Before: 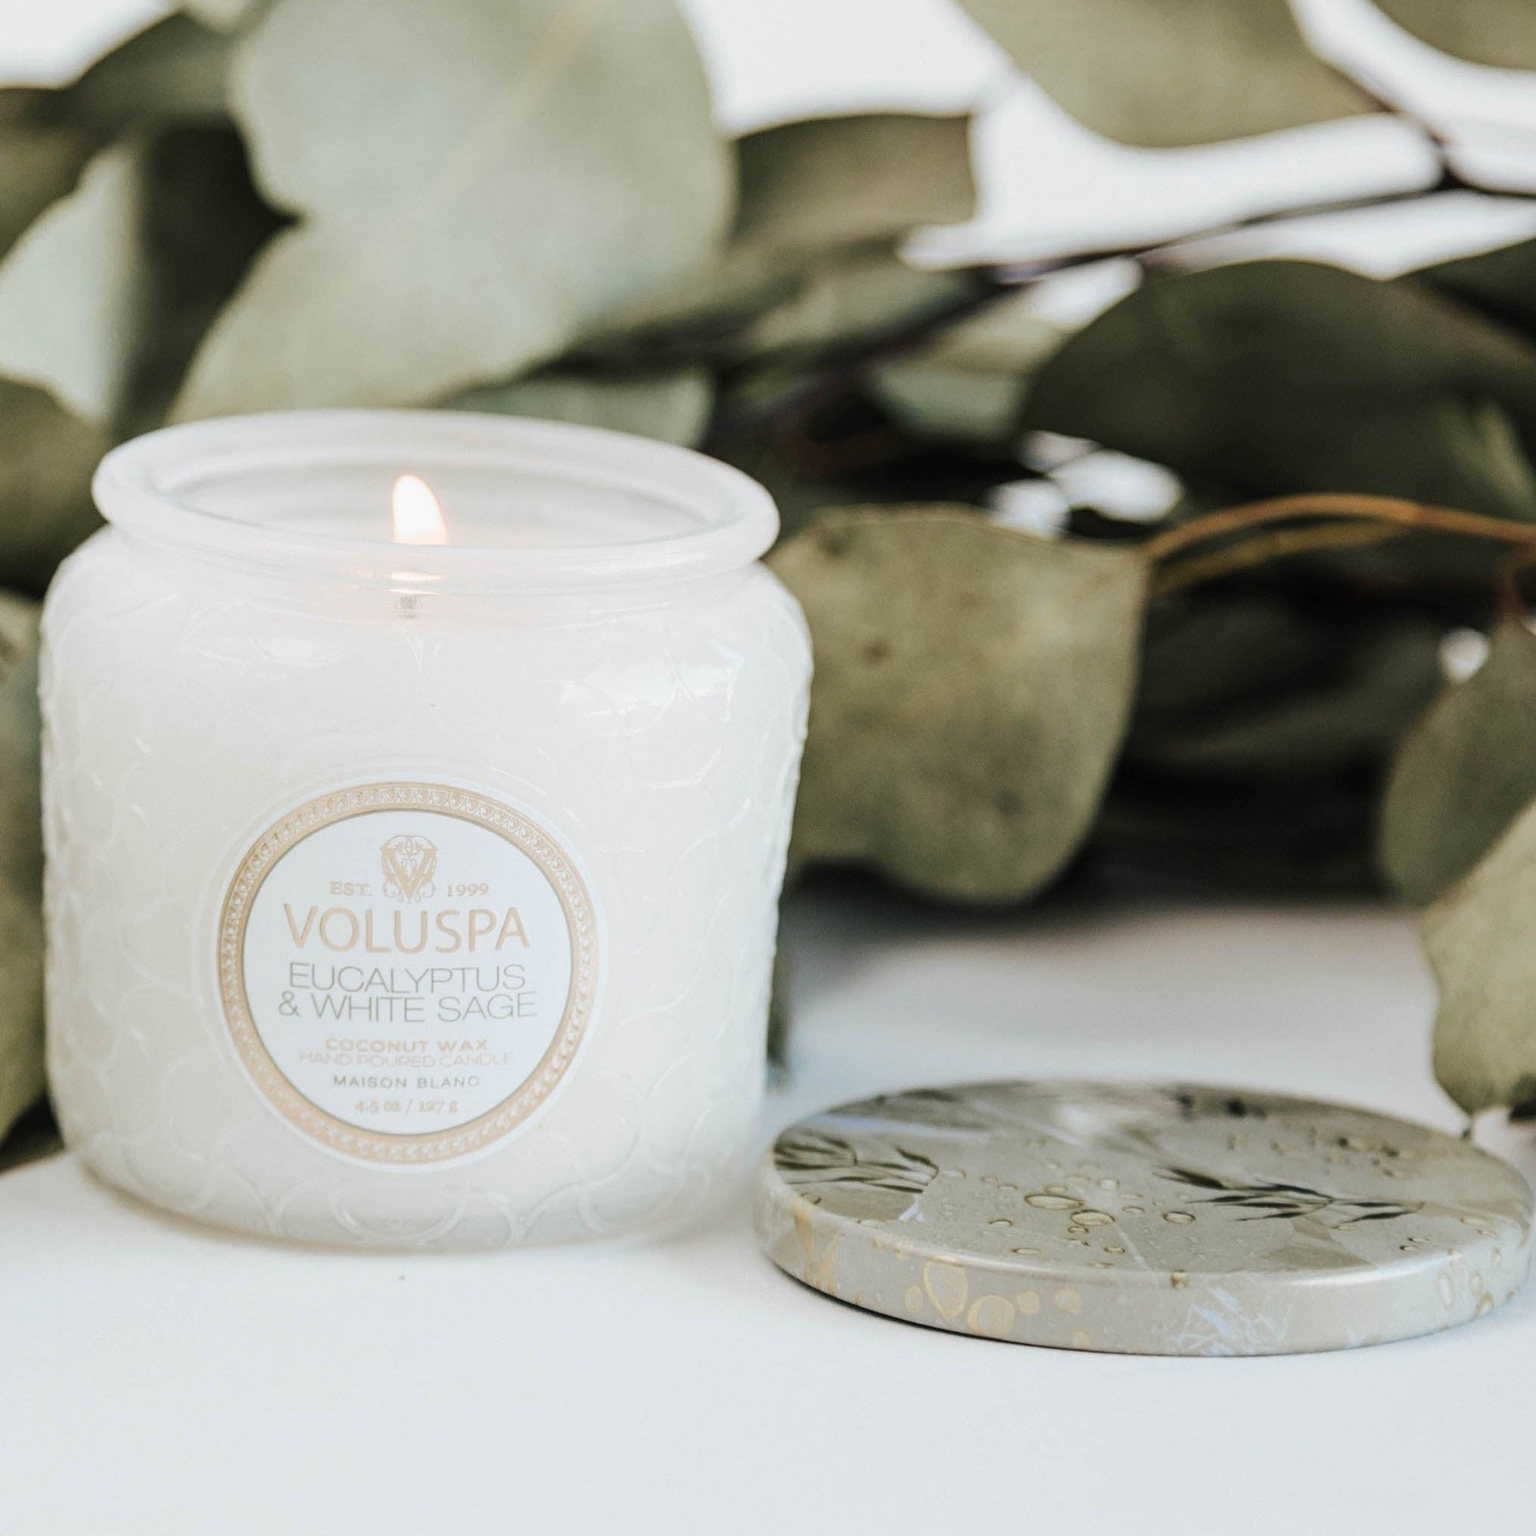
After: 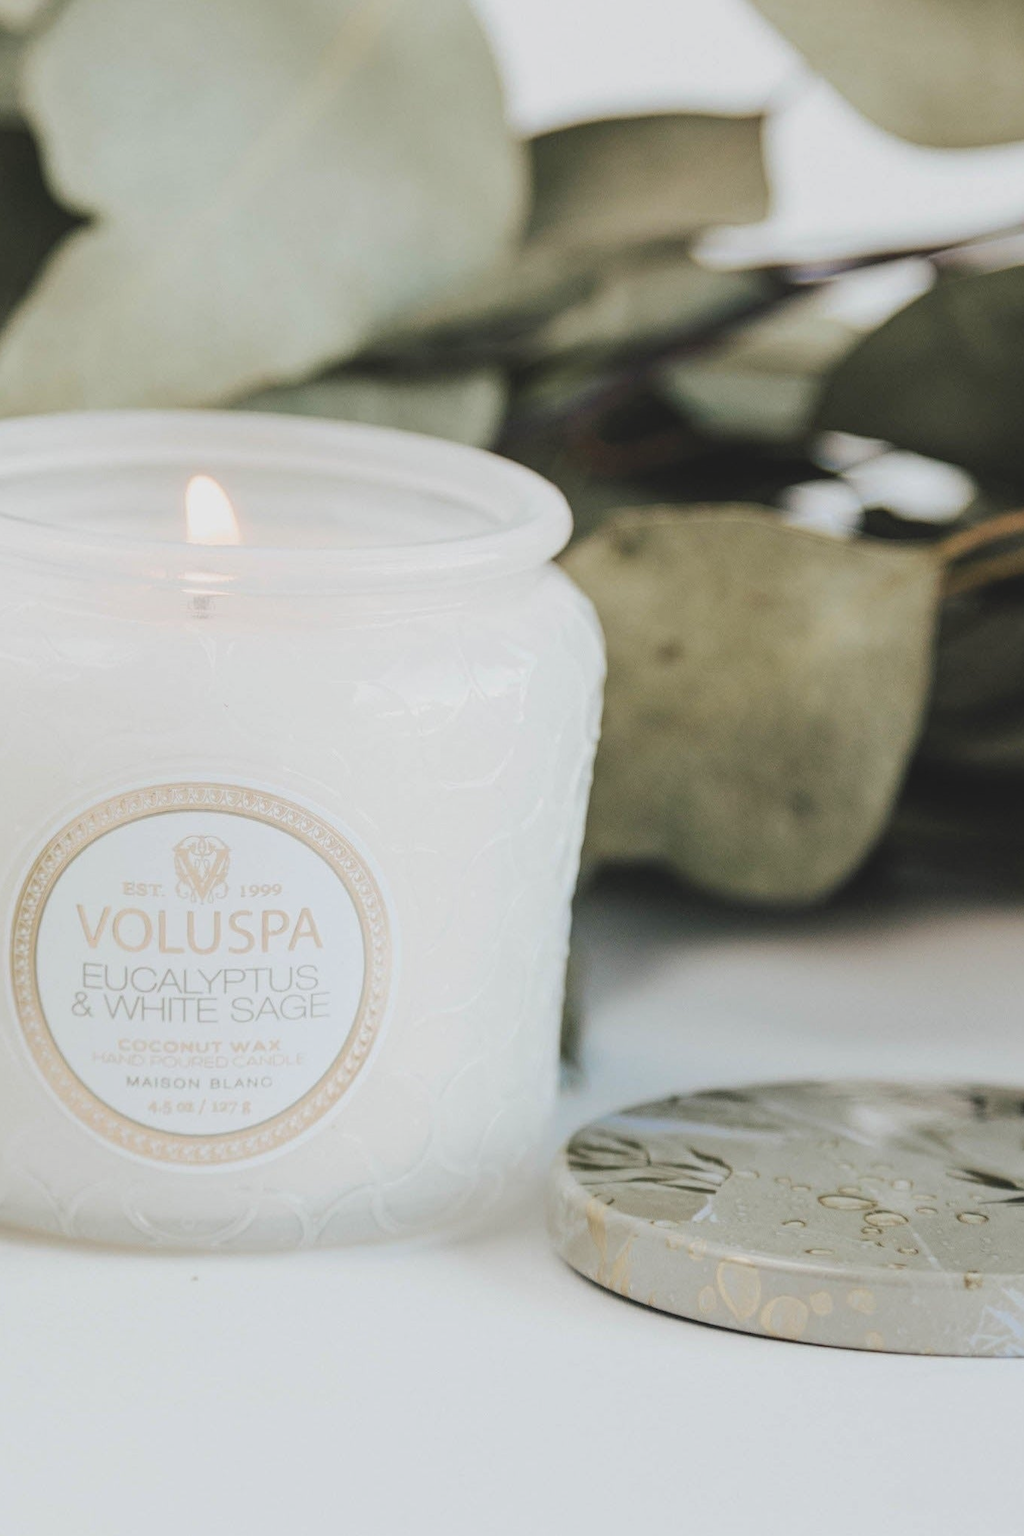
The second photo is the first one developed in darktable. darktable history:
crop and rotate: left 13.537%, right 19.796%
contrast brightness saturation: contrast -0.15, brightness 0.05, saturation -0.12
